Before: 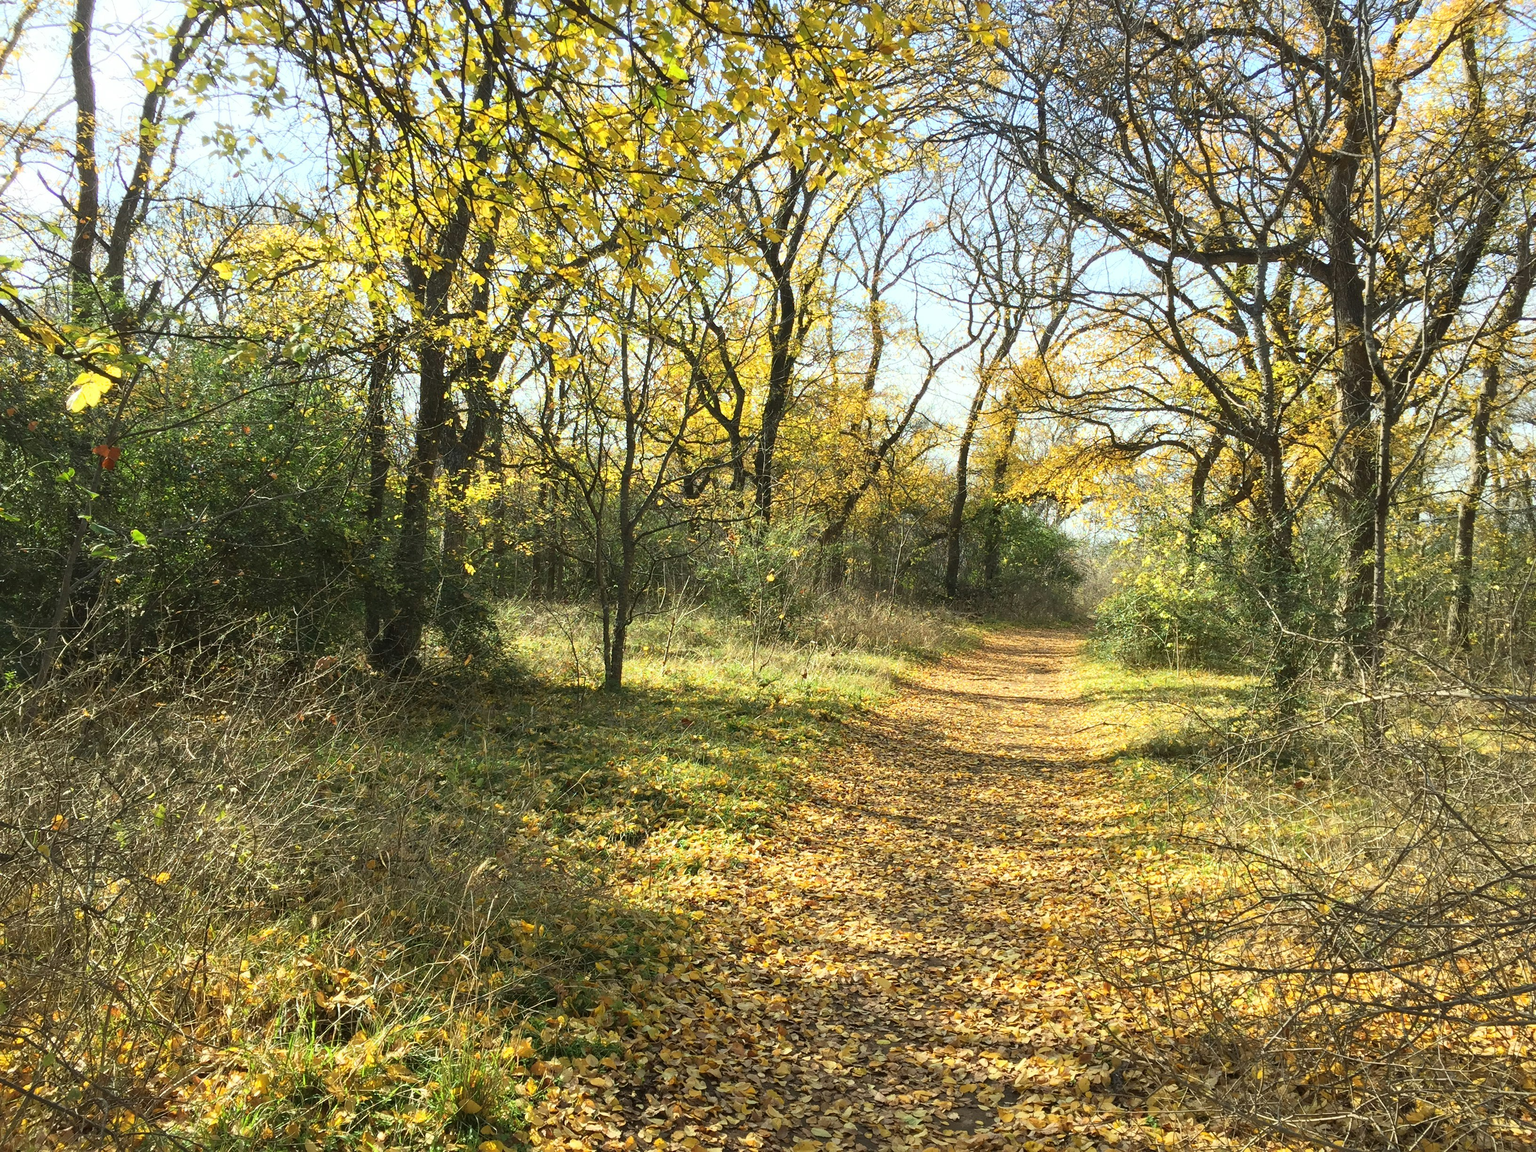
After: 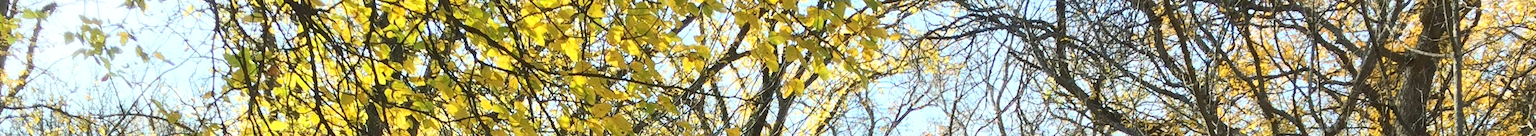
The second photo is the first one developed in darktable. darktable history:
exposure: exposure 0.078 EV, compensate highlight preservation false
crop and rotate: left 9.644%, top 9.491%, right 6.021%, bottom 80.509%
